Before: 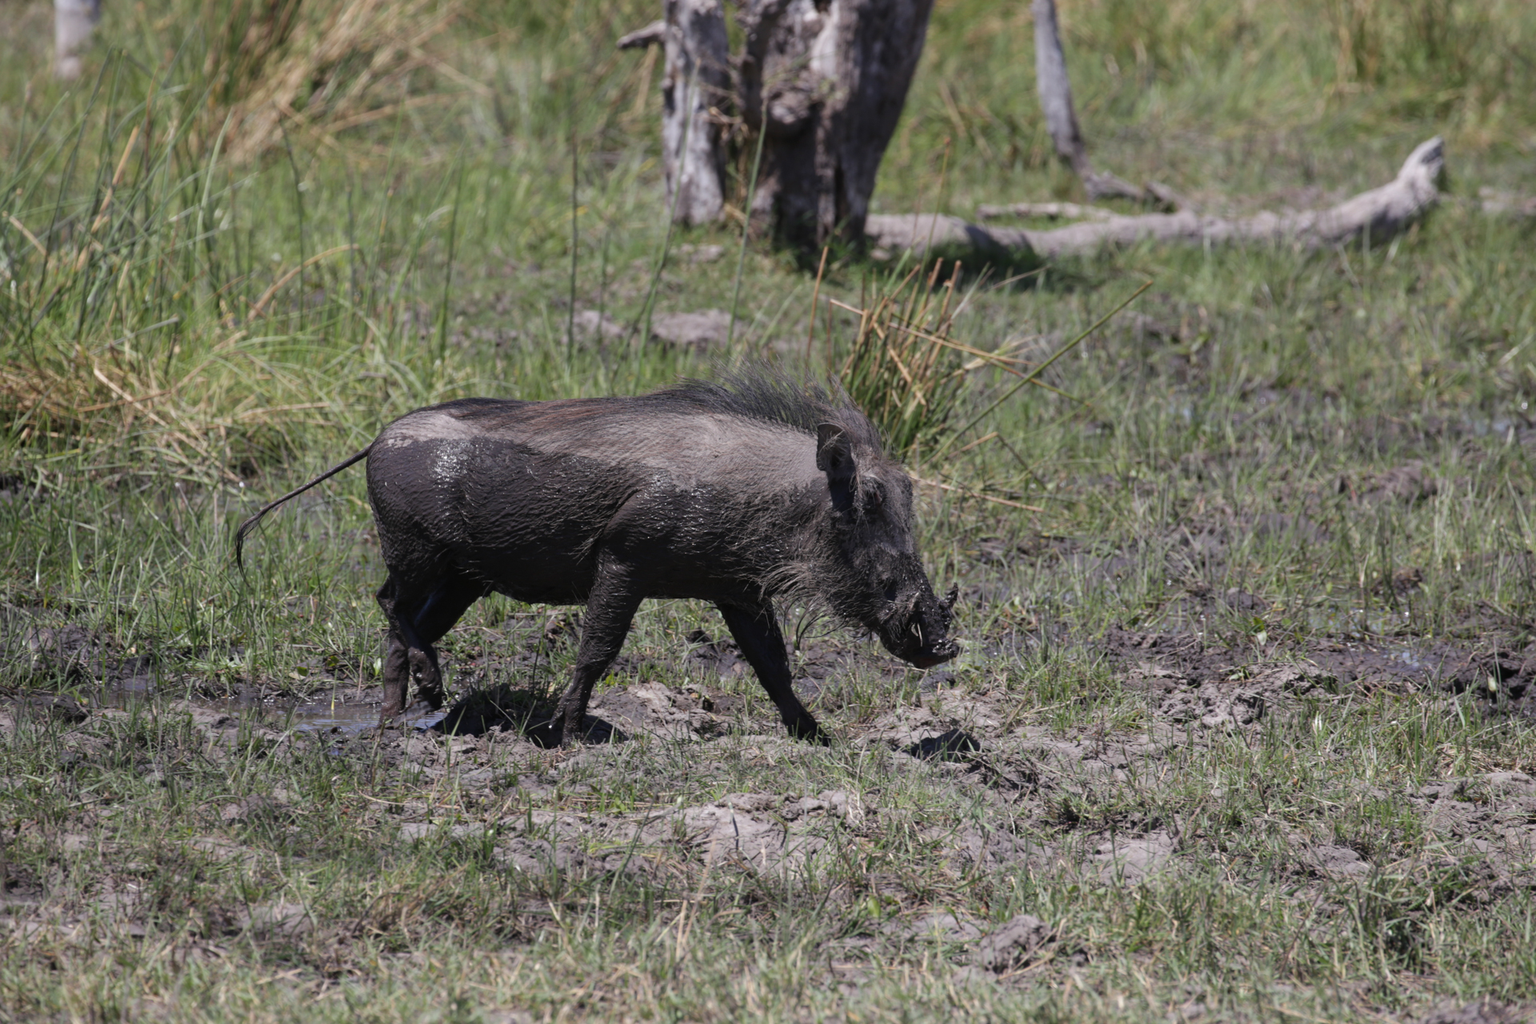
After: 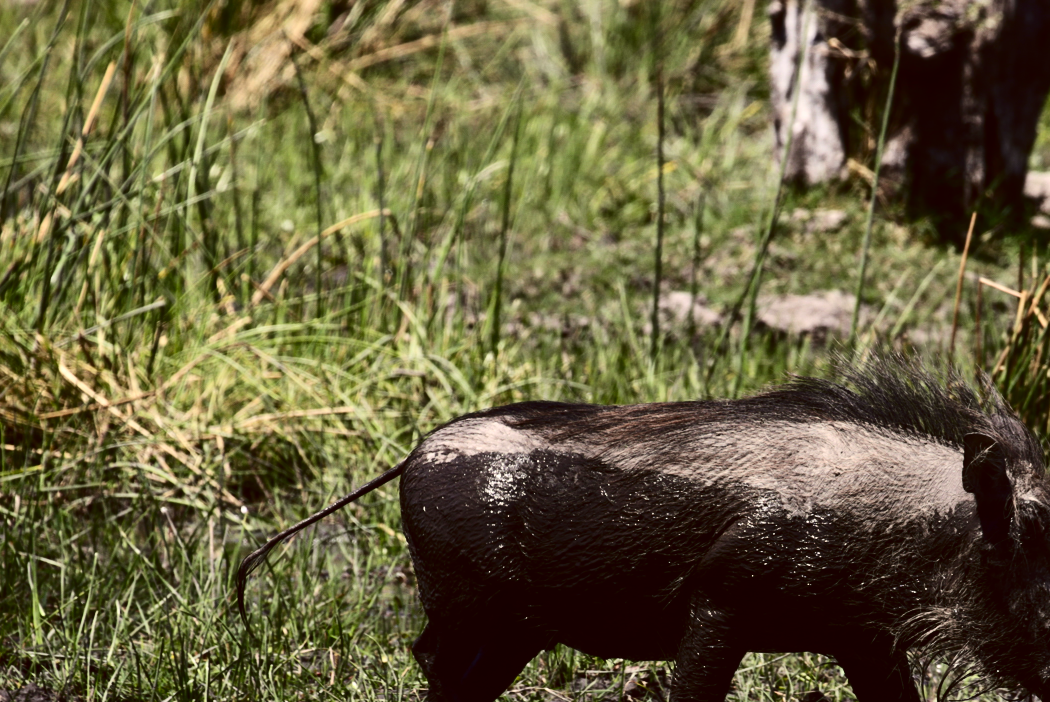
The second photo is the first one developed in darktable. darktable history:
contrast brightness saturation: contrast 0.32, brightness -0.08, saturation 0.17
crop and rotate: left 3.047%, top 7.509%, right 42.236%, bottom 37.598%
tone equalizer: -8 EV -0.75 EV, -7 EV -0.7 EV, -6 EV -0.6 EV, -5 EV -0.4 EV, -3 EV 0.4 EV, -2 EV 0.6 EV, -1 EV 0.7 EV, +0 EV 0.75 EV, edges refinement/feathering 500, mask exposure compensation -1.57 EV, preserve details no
color balance: lift [1.005, 1.002, 0.998, 0.998], gamma [1, 1.021, 1.02, 0.979], gain [0.923, 1.066, 1.056, 0.934]
